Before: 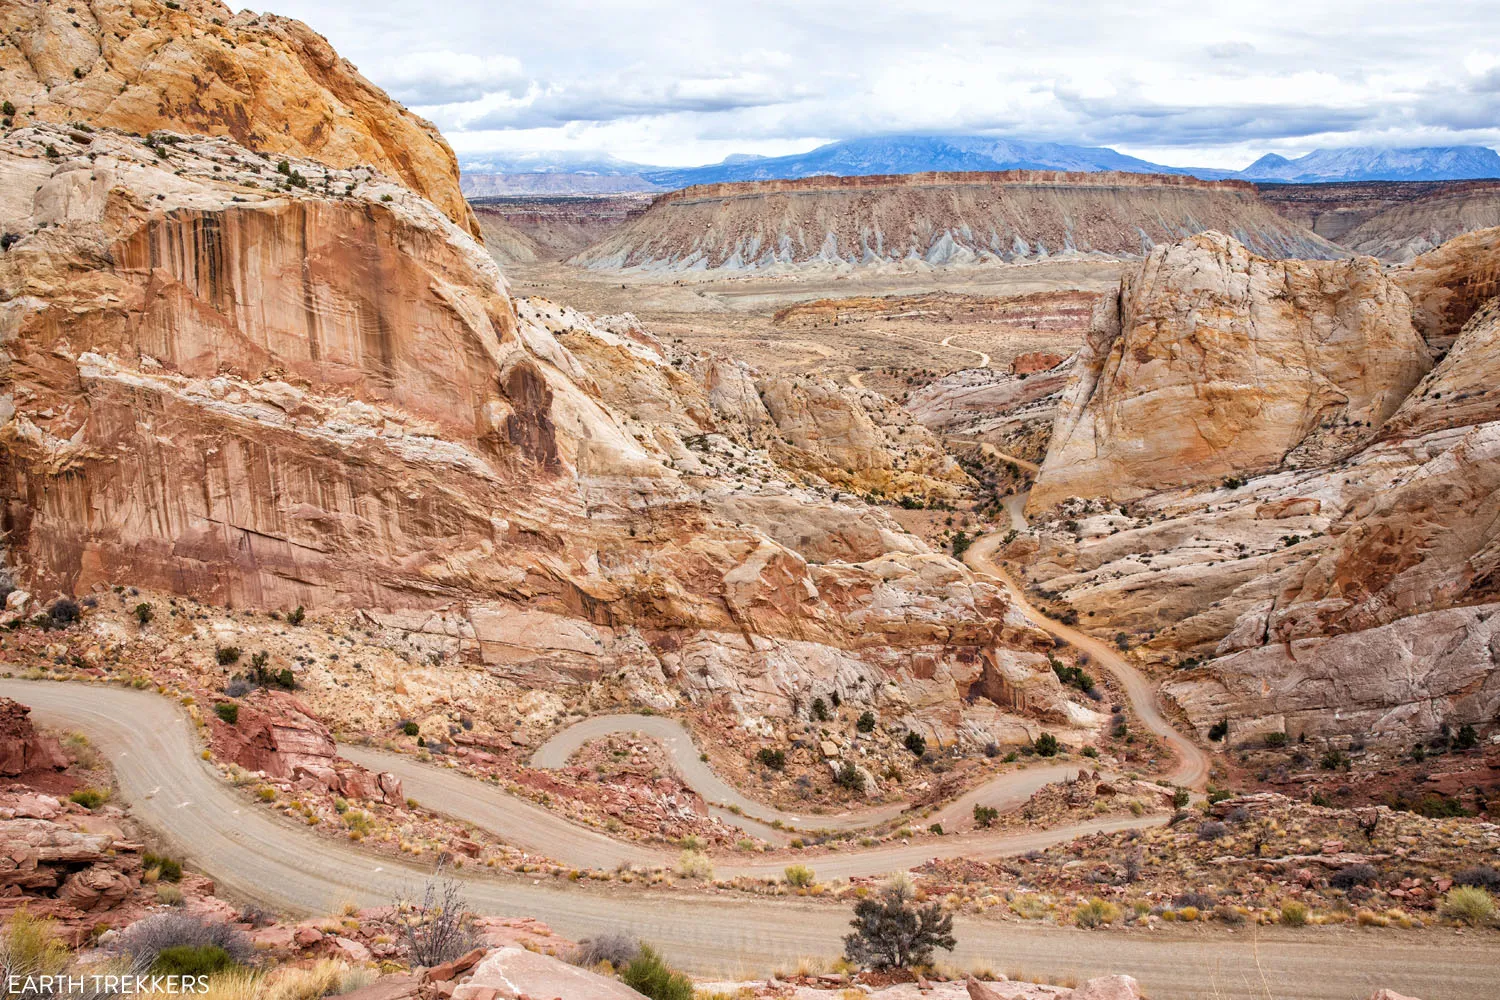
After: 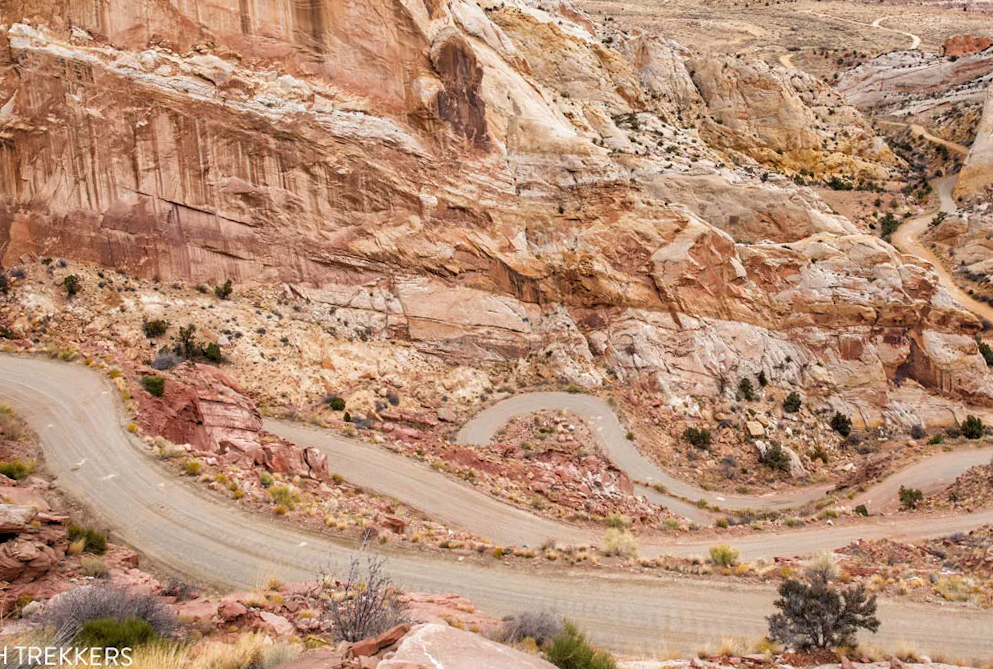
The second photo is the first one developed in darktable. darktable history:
crop and rotate: angle -0.675°, left 3.969%, top 31.852%, right 28.646%
